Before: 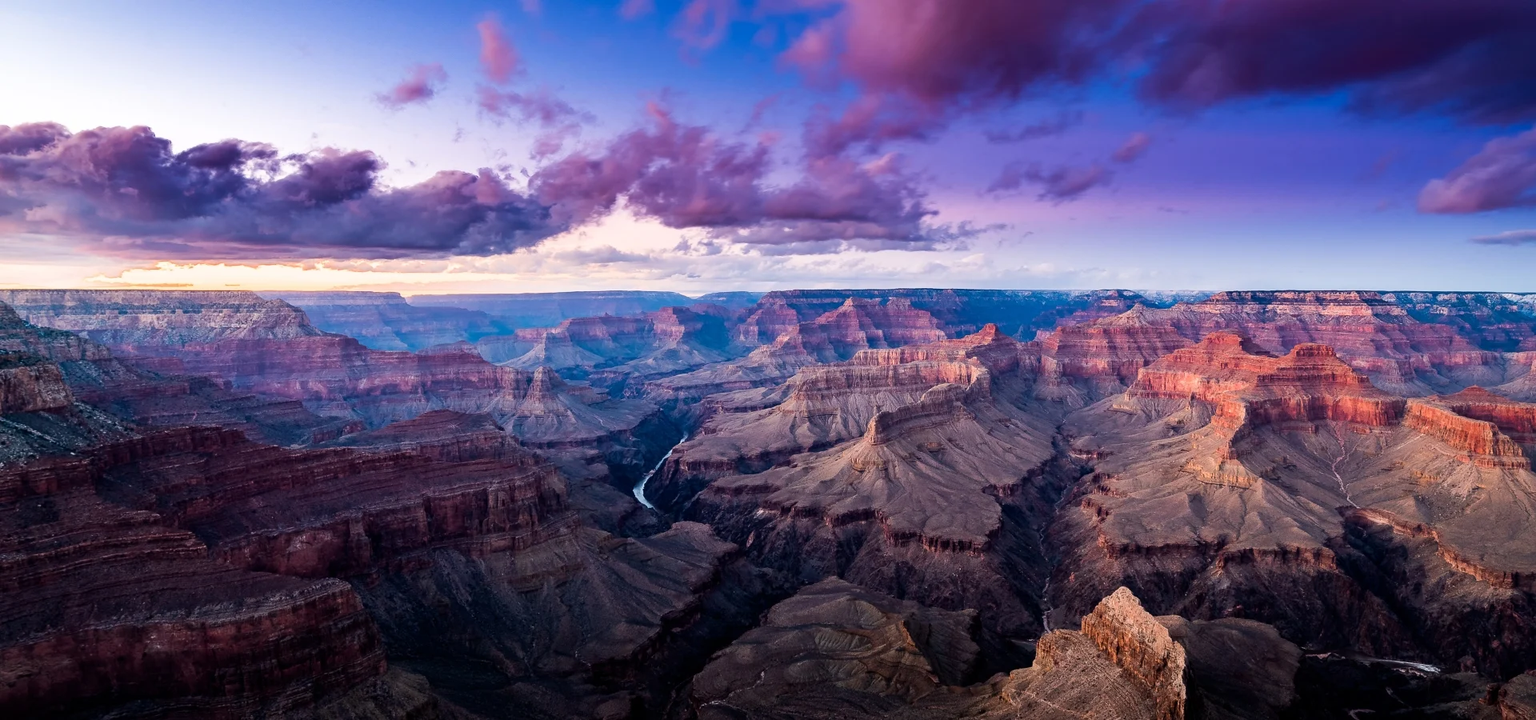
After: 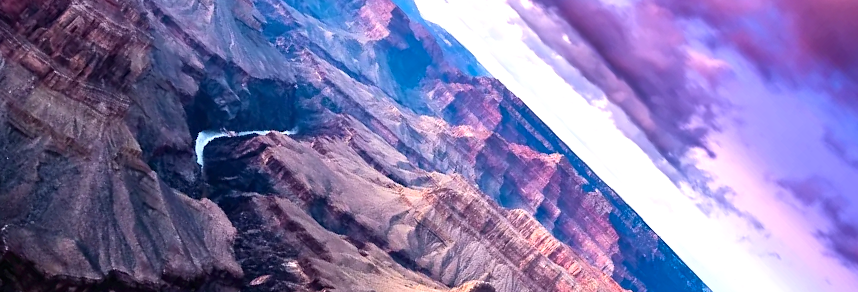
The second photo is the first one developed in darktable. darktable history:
contrast brightness saturation: contrast 0.101, brightness 0.021, saturation 0.018
shadows and highlights: low approximation 0.01, soften with gaussian
crop and rotate: angle -44.99°, top 16.341%, right 0.881%, bottom 11.759%
exposure: black level correction 0, exposure 0.888 EV, compensate exposure bias true, compensate highlight preservation false
